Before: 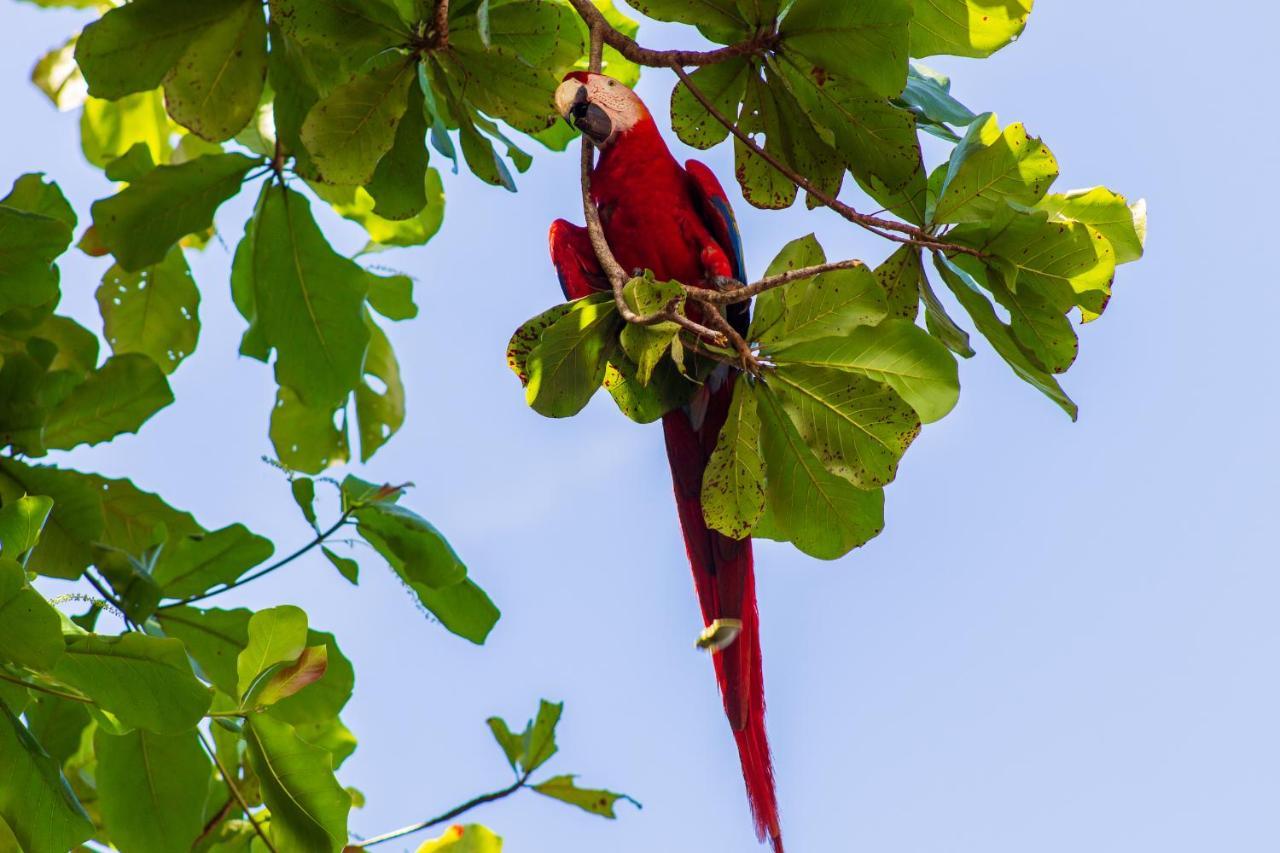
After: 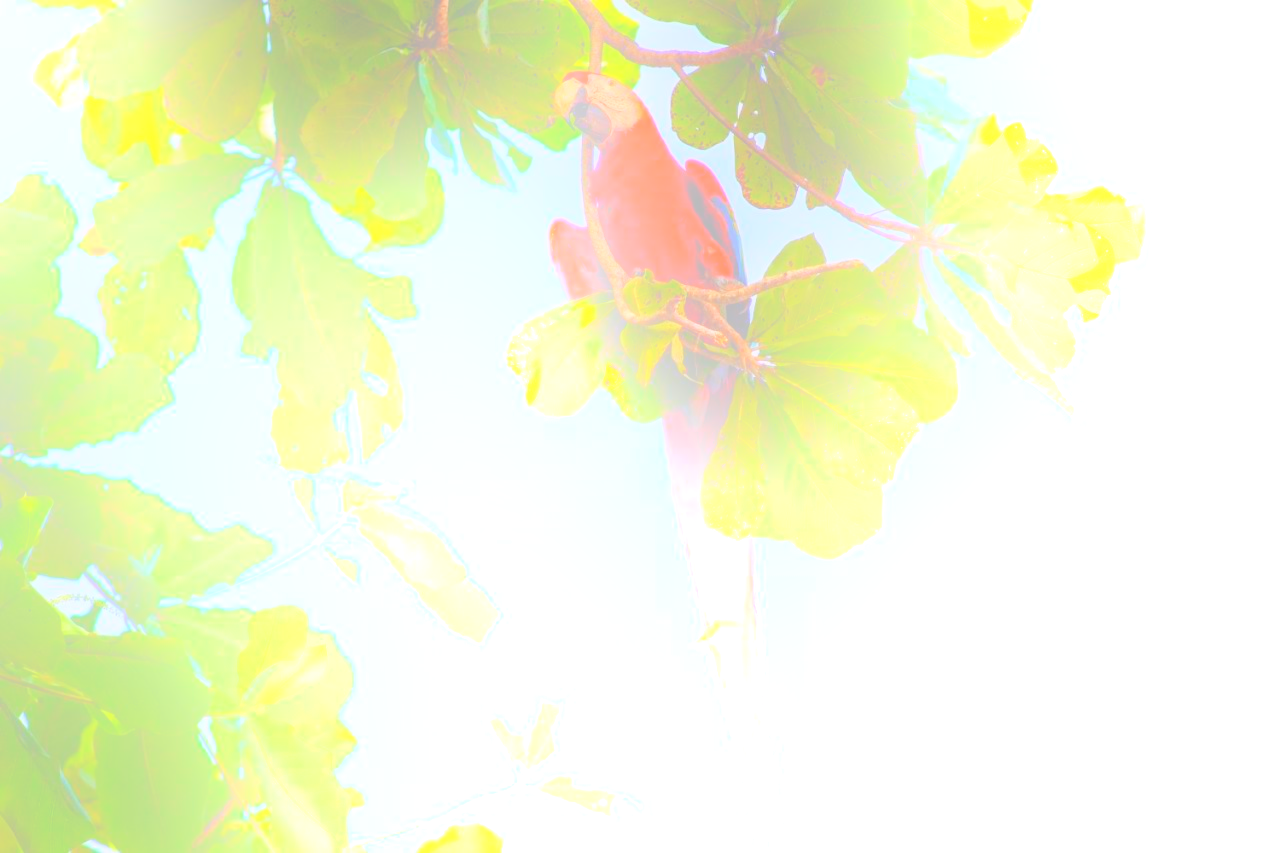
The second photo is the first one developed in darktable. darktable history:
bloom: size 25%, threshold 5%, strength 90% | blend: blend mode multiply, opacity 75%; mask: uniform (no mask)
